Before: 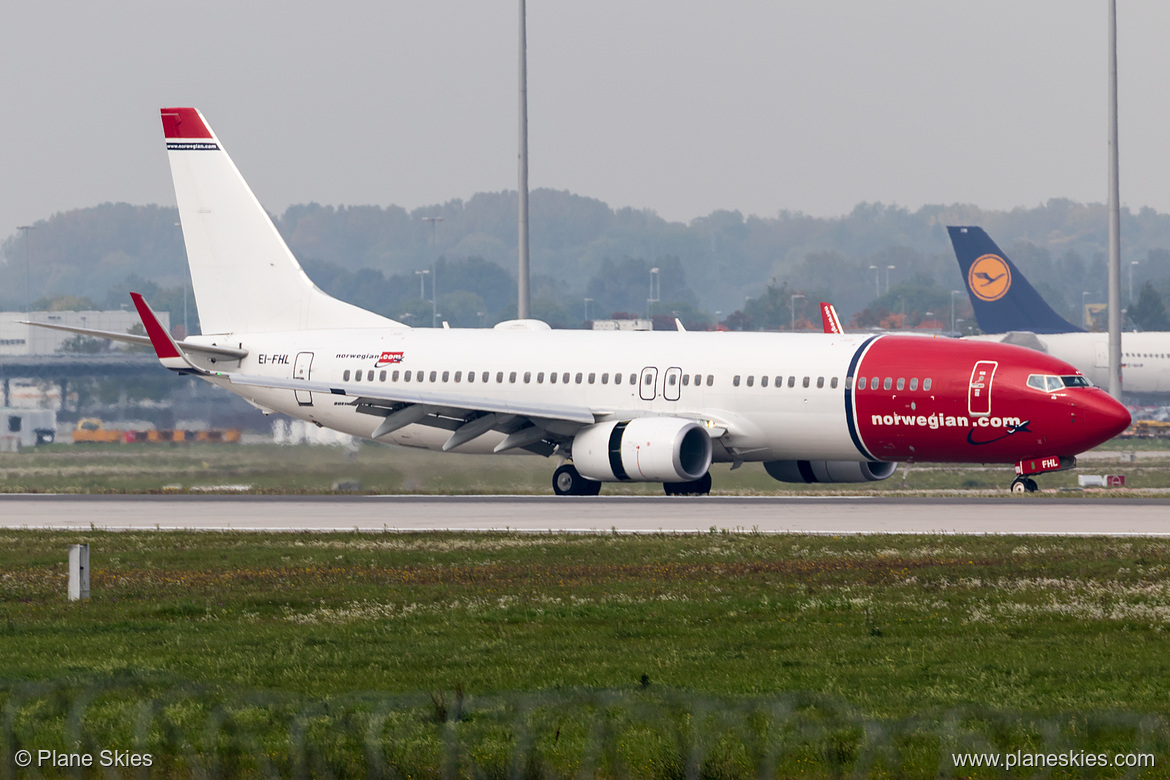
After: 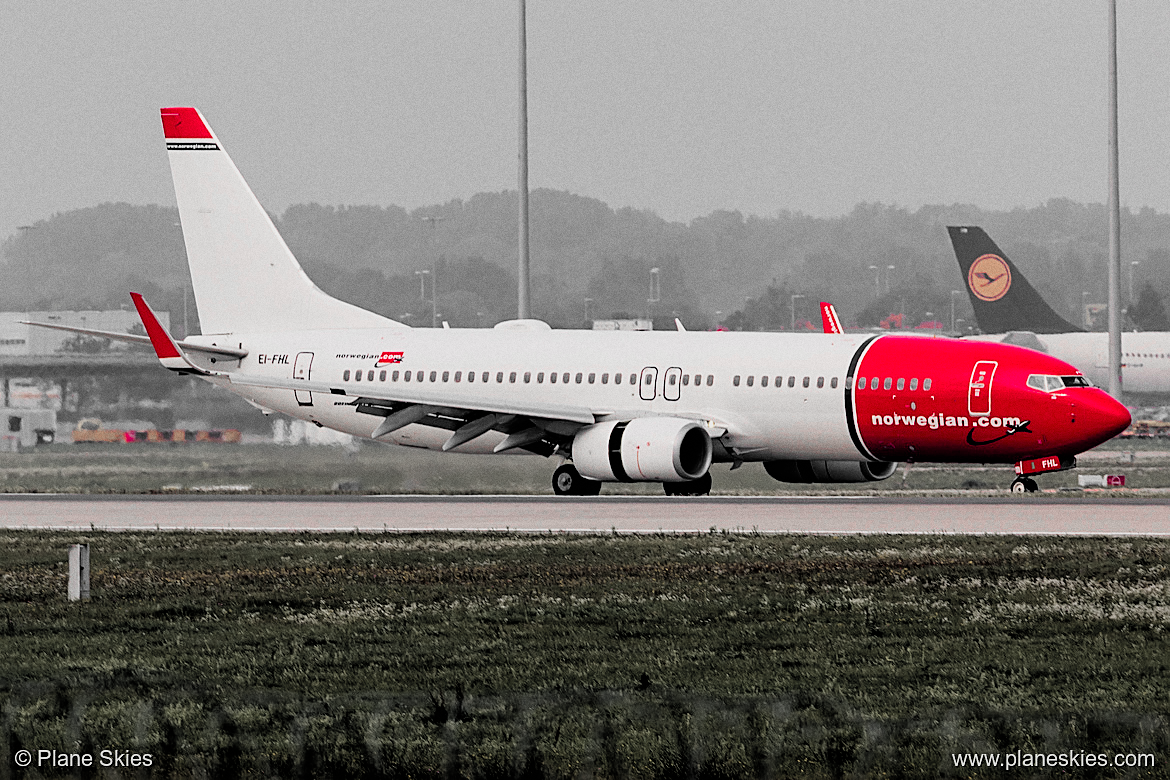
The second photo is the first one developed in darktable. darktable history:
color zones: curves: ch1 [(0, 0.831) (0.08, 0.771) (0.157, 0.268) (0.241, 0.207) (0.562, -0.005) (0.714, -0.013) (0.876, 0.01) (1, 0.831)]
contrast brightness saturation: saturation 0.18
sharpen: on, module defaults
filmic rgb: black relative exposure -3.31 EV, white relative exposure 3.45 EV, hardness 2.36, contrast 1.103
grain: coarseness 0.47 ISO
